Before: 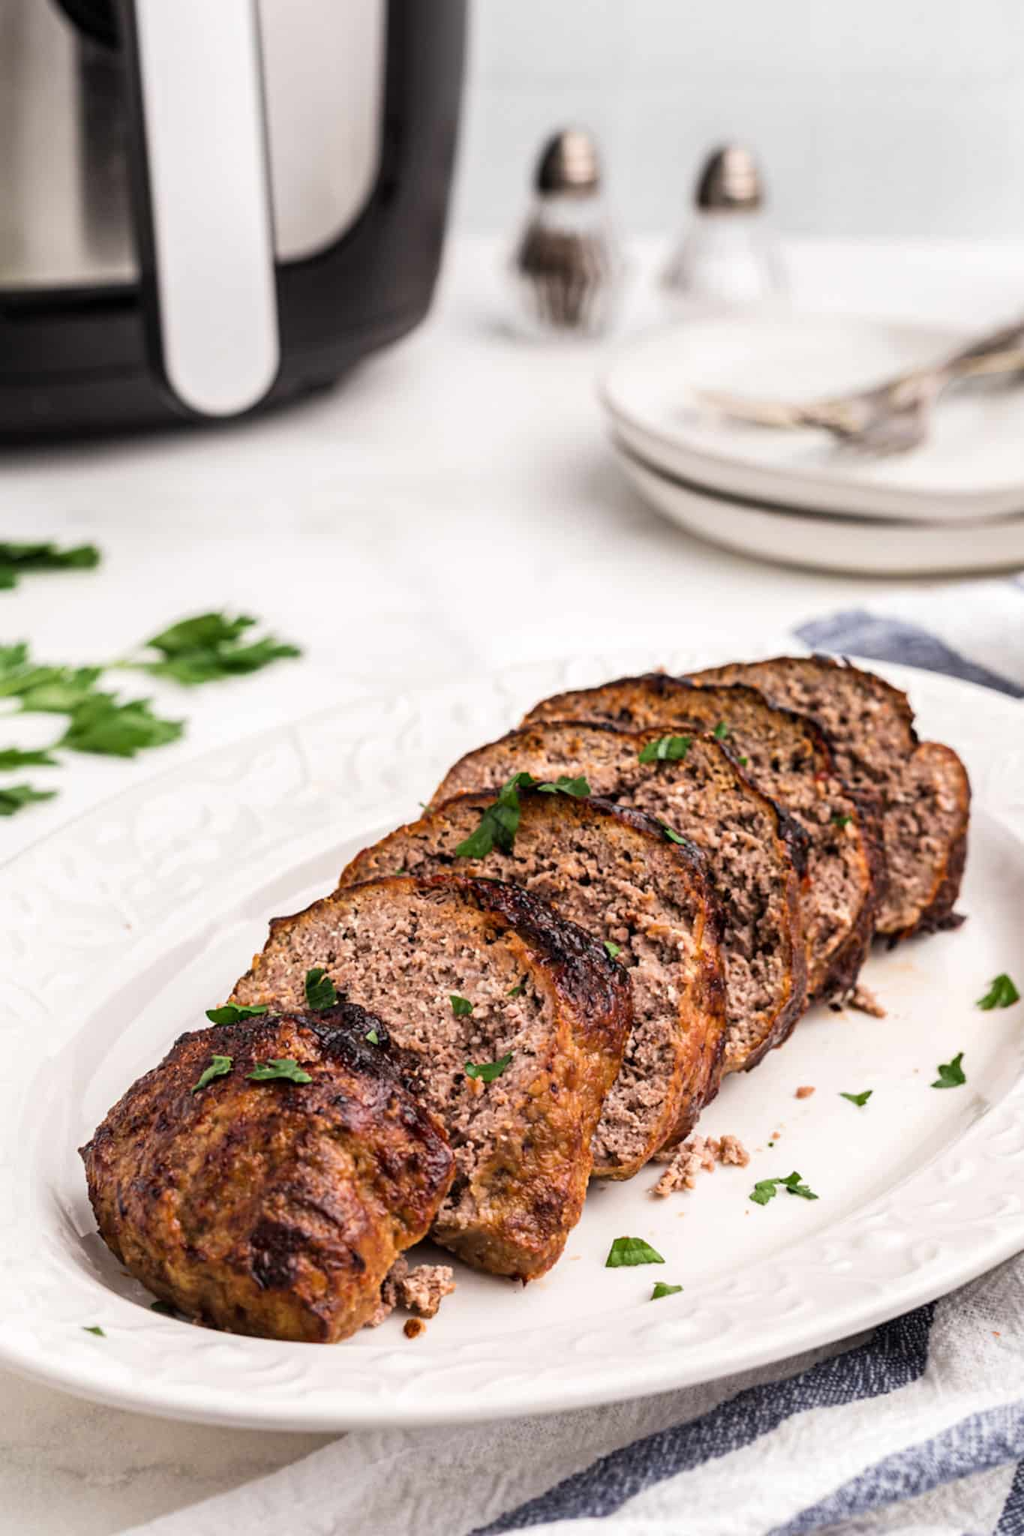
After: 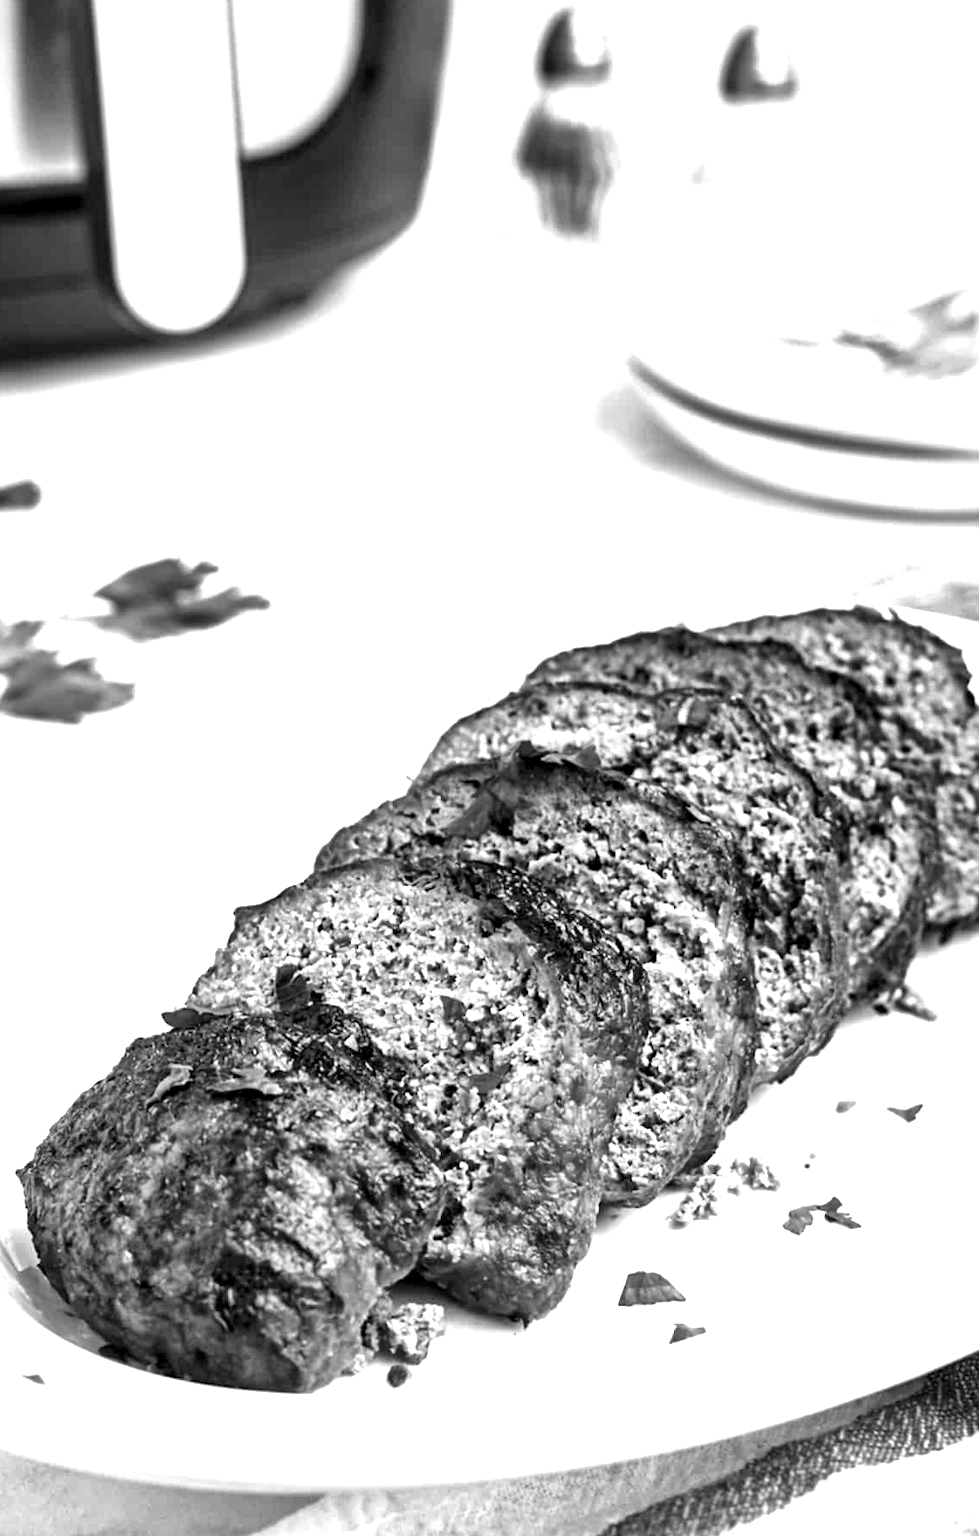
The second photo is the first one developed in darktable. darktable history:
crop: left 6.371%, top 8.134%, right 9.524%, bottom 3.828%
local contrast: mode bilateral grid, contrast 24, coarseness 60, detail 152%, midtone range 0.2
exposure: black level correction 0, exposure 0.879 EV, compensate highlight preservation false
color calibration: output gray [0.253, 0.26, 0.487, 0], gray › normalize channels true, illuminant as shot in camera, adaptation linear Bradford (ICC v4), x 0.406, y 0.404, temperature 3529.48 K, gamut compression 0.006
